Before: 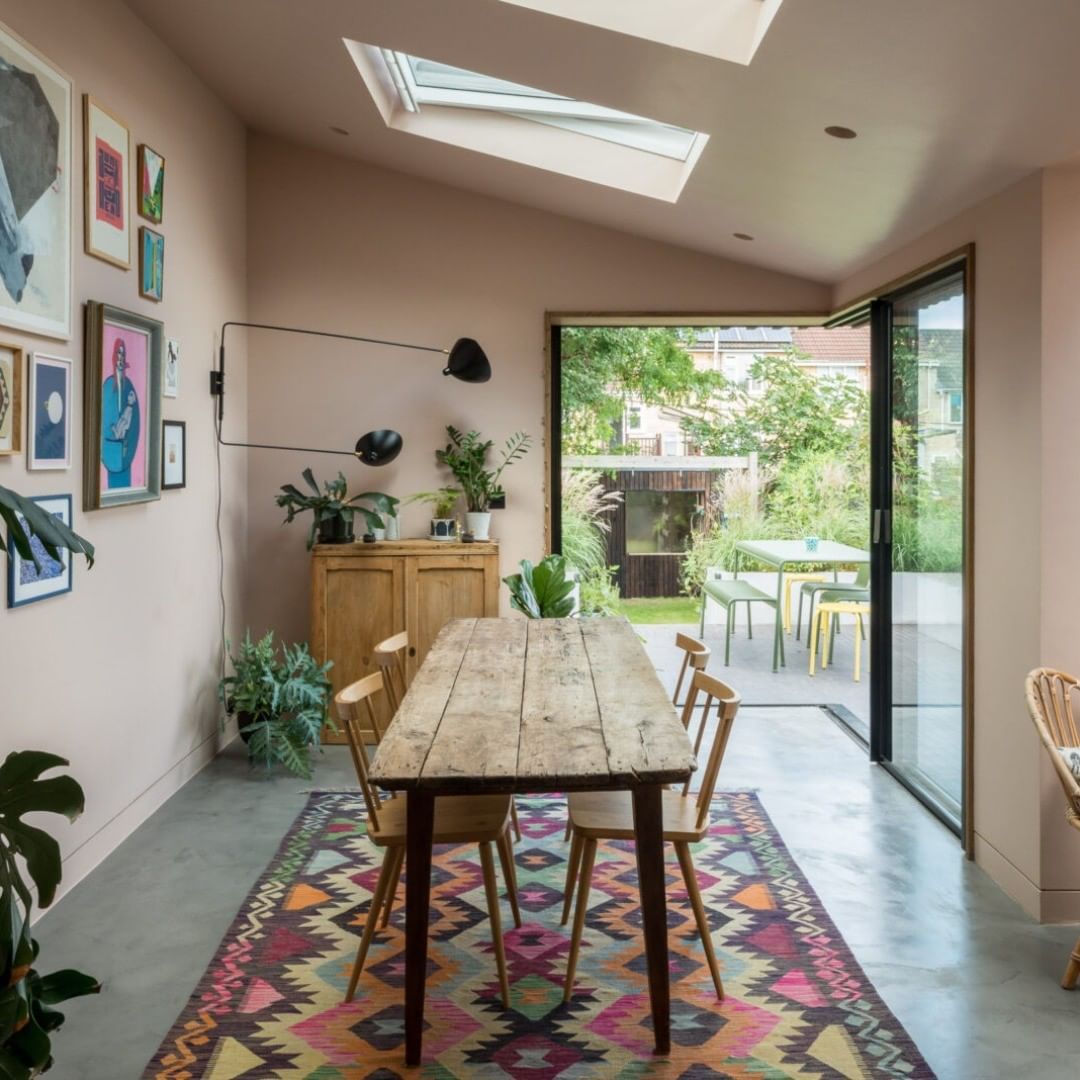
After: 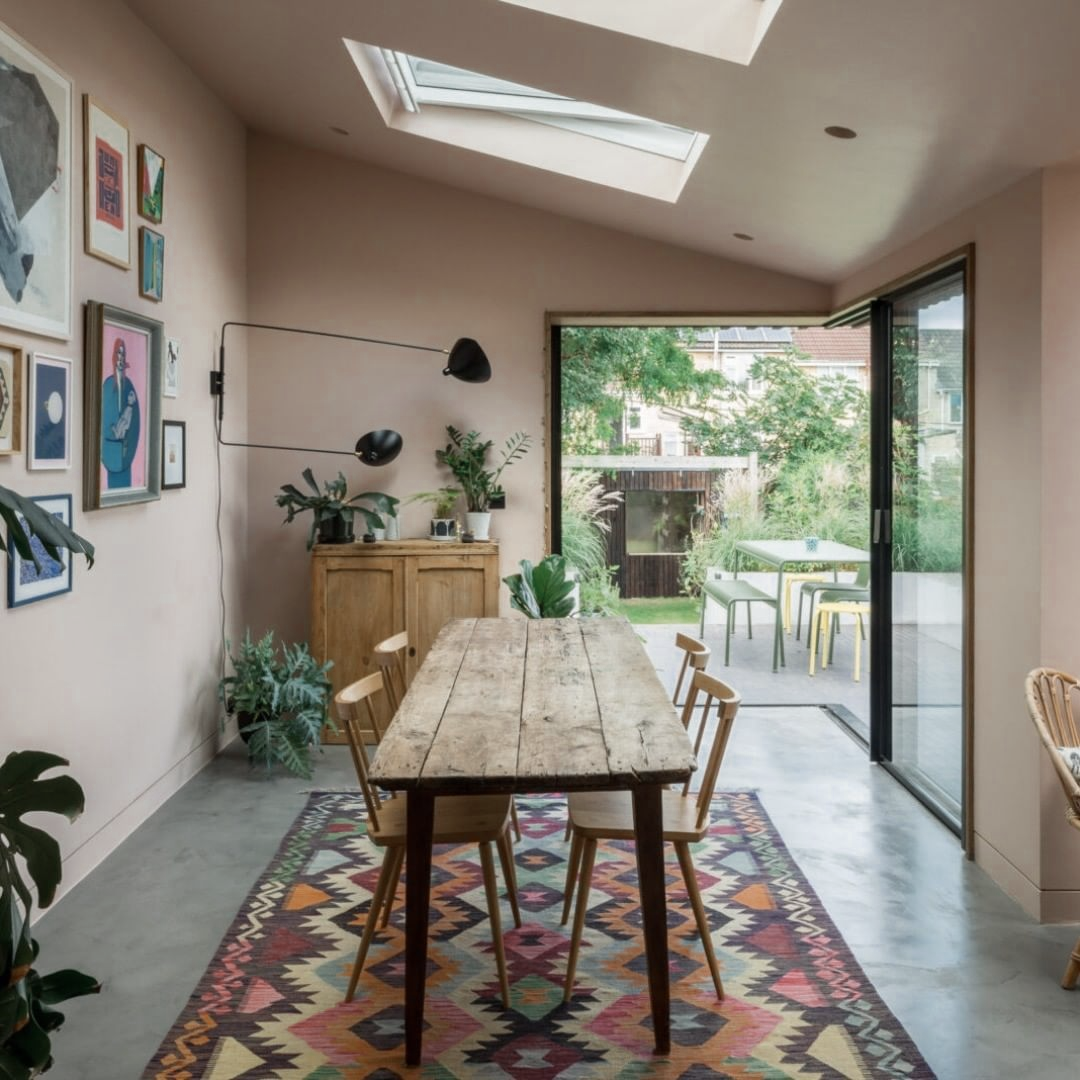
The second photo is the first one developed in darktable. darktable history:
white balance: emerald 1
color zones: curves: ch0 [(0, 0.5) (0.125, 0.4) (0.25, 0.5) (0.375, 0.4) (0.5, 0.4) (0.625, 0.35) (0.75, 0.35) (0.875, 0.5)]; ch1 [(0, 0.35) (0.125, 0.45) (0.25, 0.35) (0.375, 0.35) (0.5, 0.35) (0.625, 0.35) (0.75, 0.45) (0.875, 0.35)]; ch2 [(0, 0.6) (0.125, 0.5) (0.25, 0.5) (0.375, 0.6) (0.5, 0.6) (0.625, 0.5) (0.75, 0.5) (0.875, 0.5)]
